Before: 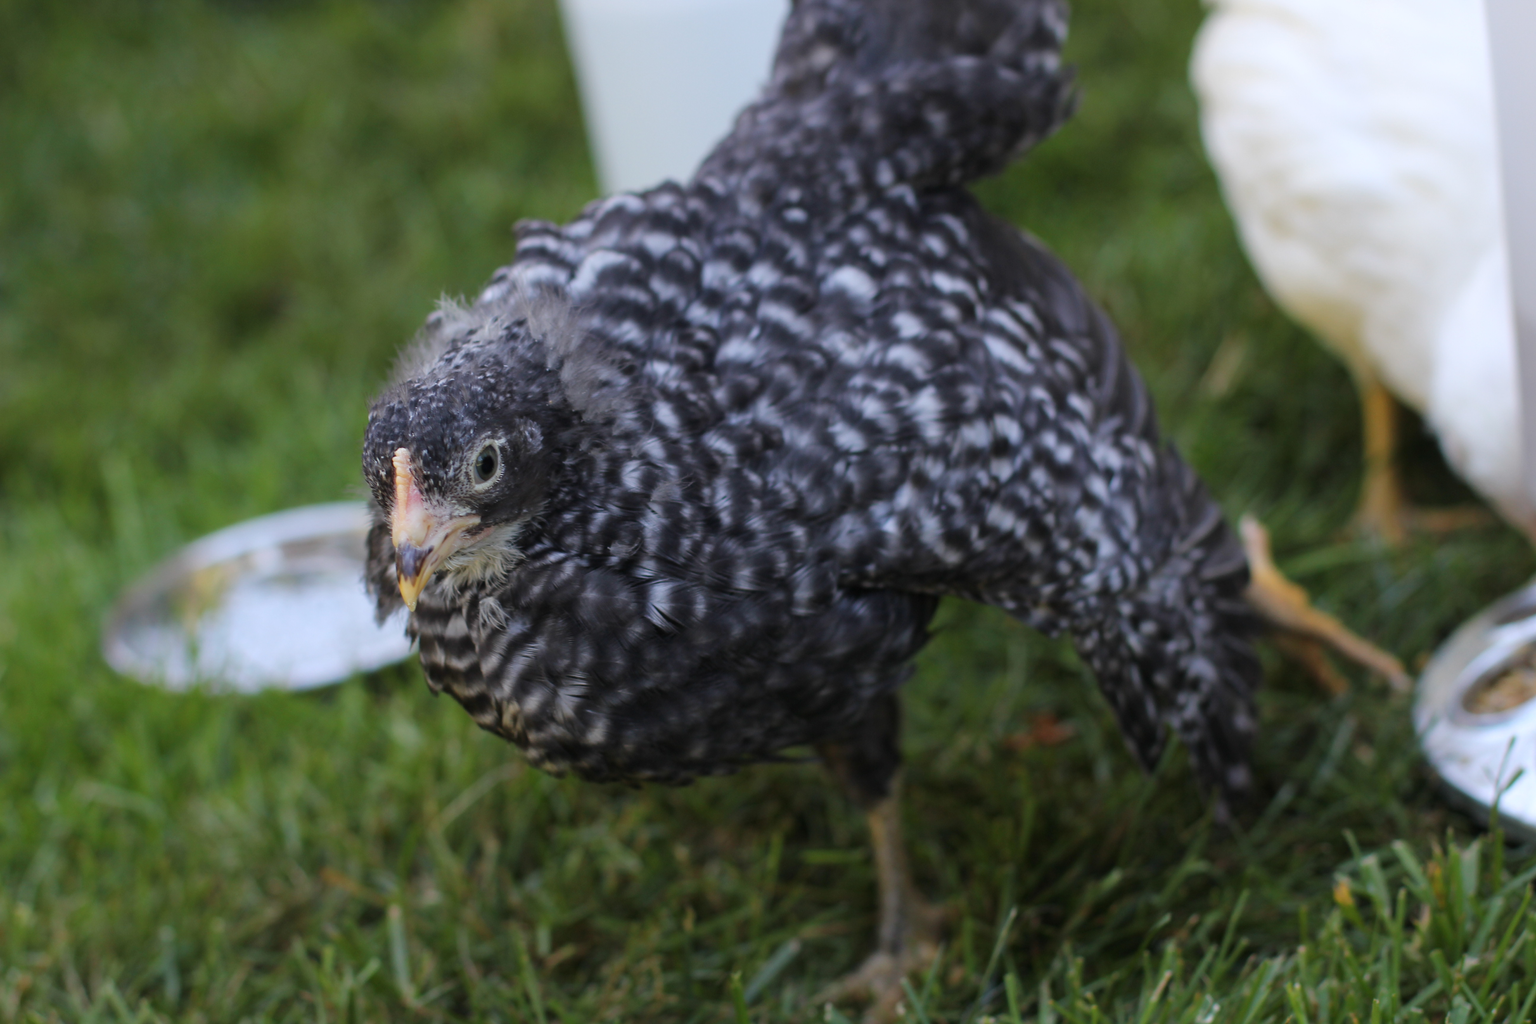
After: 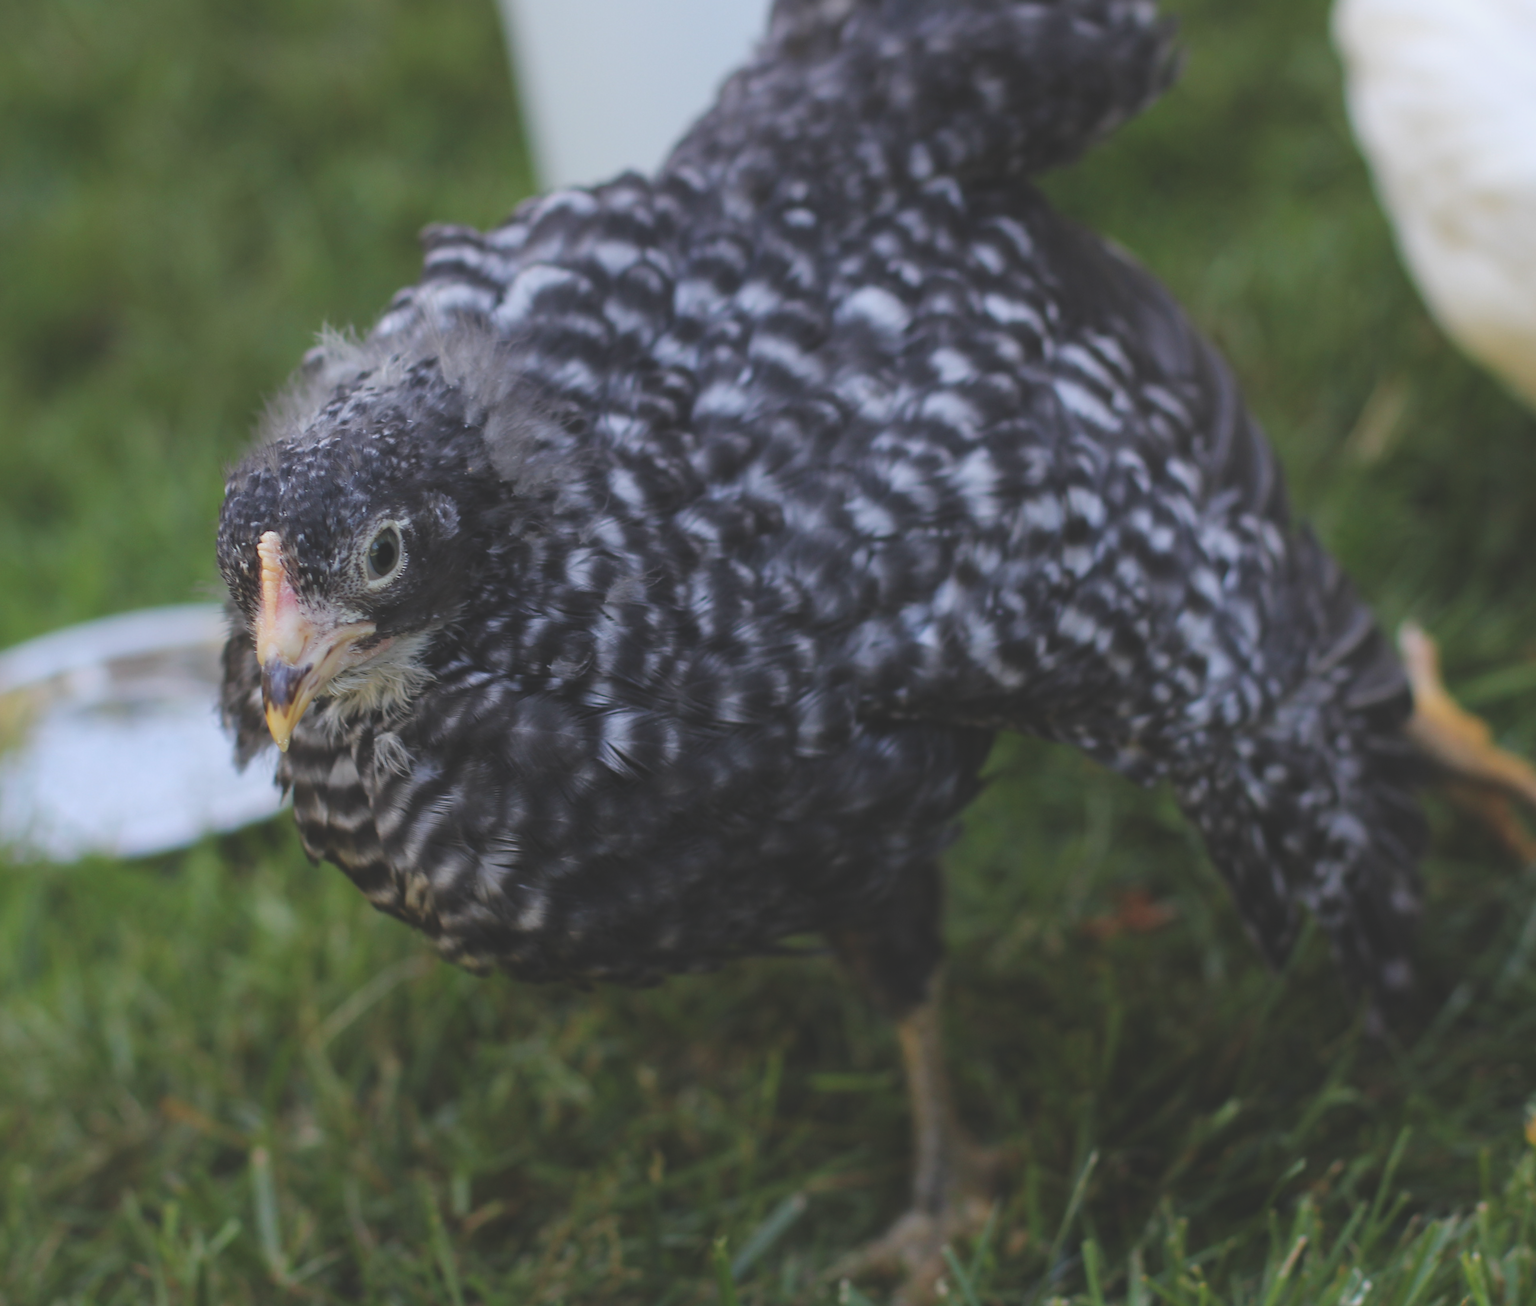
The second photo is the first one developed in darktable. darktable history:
crop and rotate: left 13.15%, top 5.251%, right 12.609%
exposure: black level correction -0.025, exposure -0.117 EV, compensate highlight preservation false
